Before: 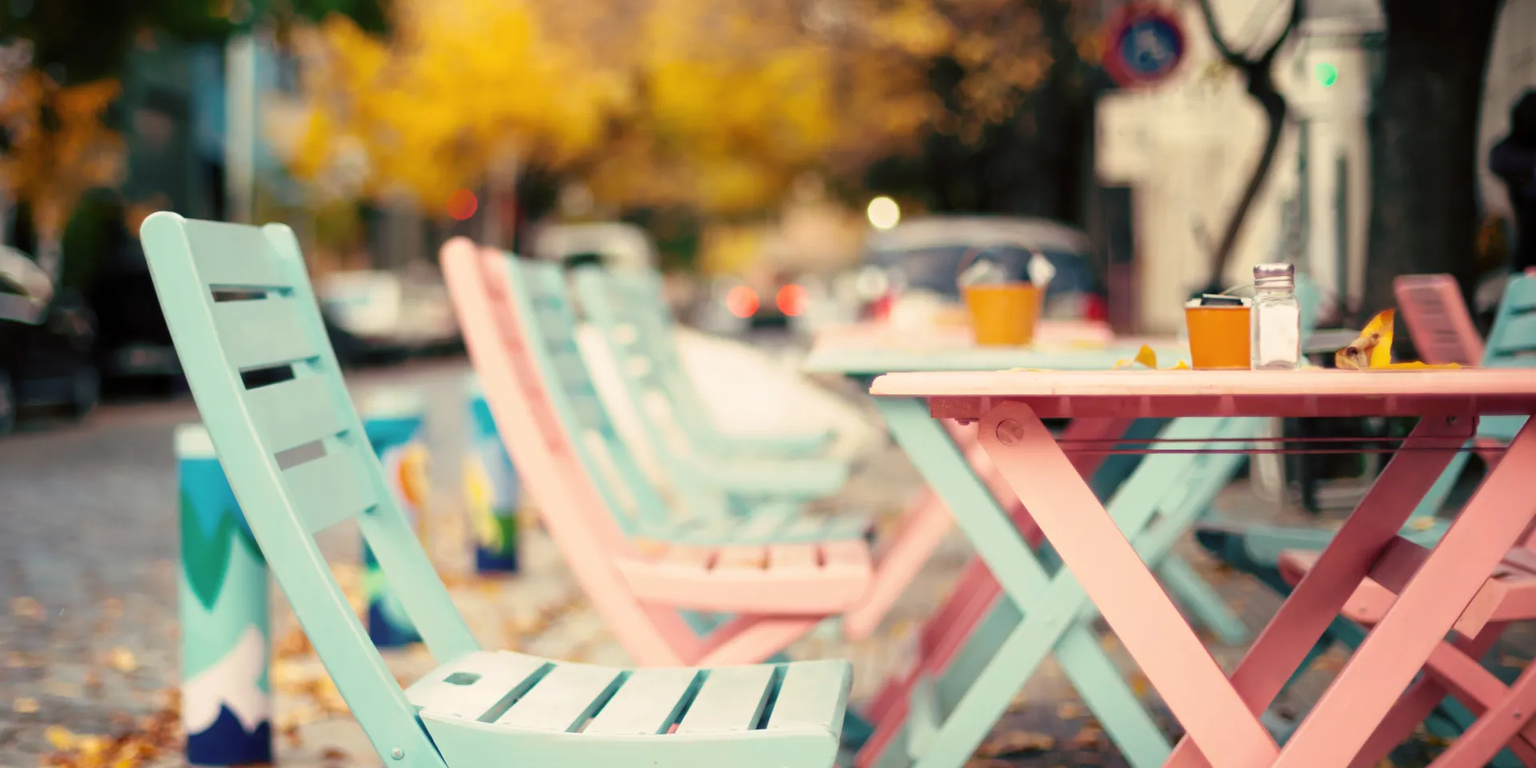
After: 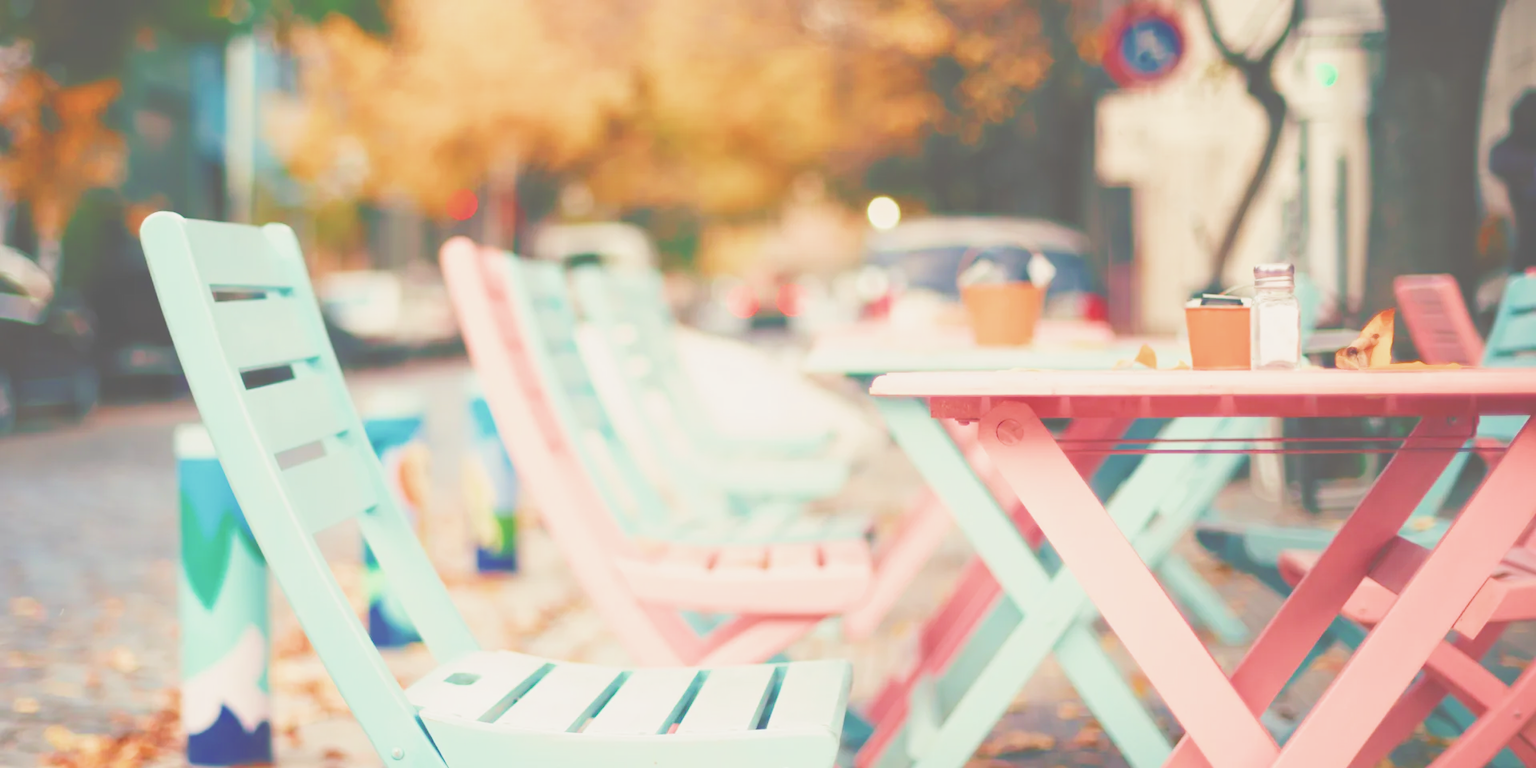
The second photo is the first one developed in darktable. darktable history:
filmic rgb: middle gray luminance 4.29%, black relative exposure -13 EV, white relative exposure 5 EV, threshold 6 EV, target black luminance 0%, hardness 5.19, latitude 59.69%, contrast 0.767, highlights saturation mix 5%, shadows ↔ highlights balance 25.95%, add noise in highlights 0, color science v3 (2019), use custom middle-gray values true, iterations of high-quality reconstruction 0, contrast in highlights soft, enable highlight reconstruction true
exposure: black level correction -0.015, exposure -0.5 EV, compensate highlight preservation false
rgb curve: curves: ch0 [(0, 0) (0.093, 0.159) (0.241, 0.265) (0.414, 0.42) (1, 1)], compensate middle gray true, preserve colors basic power
